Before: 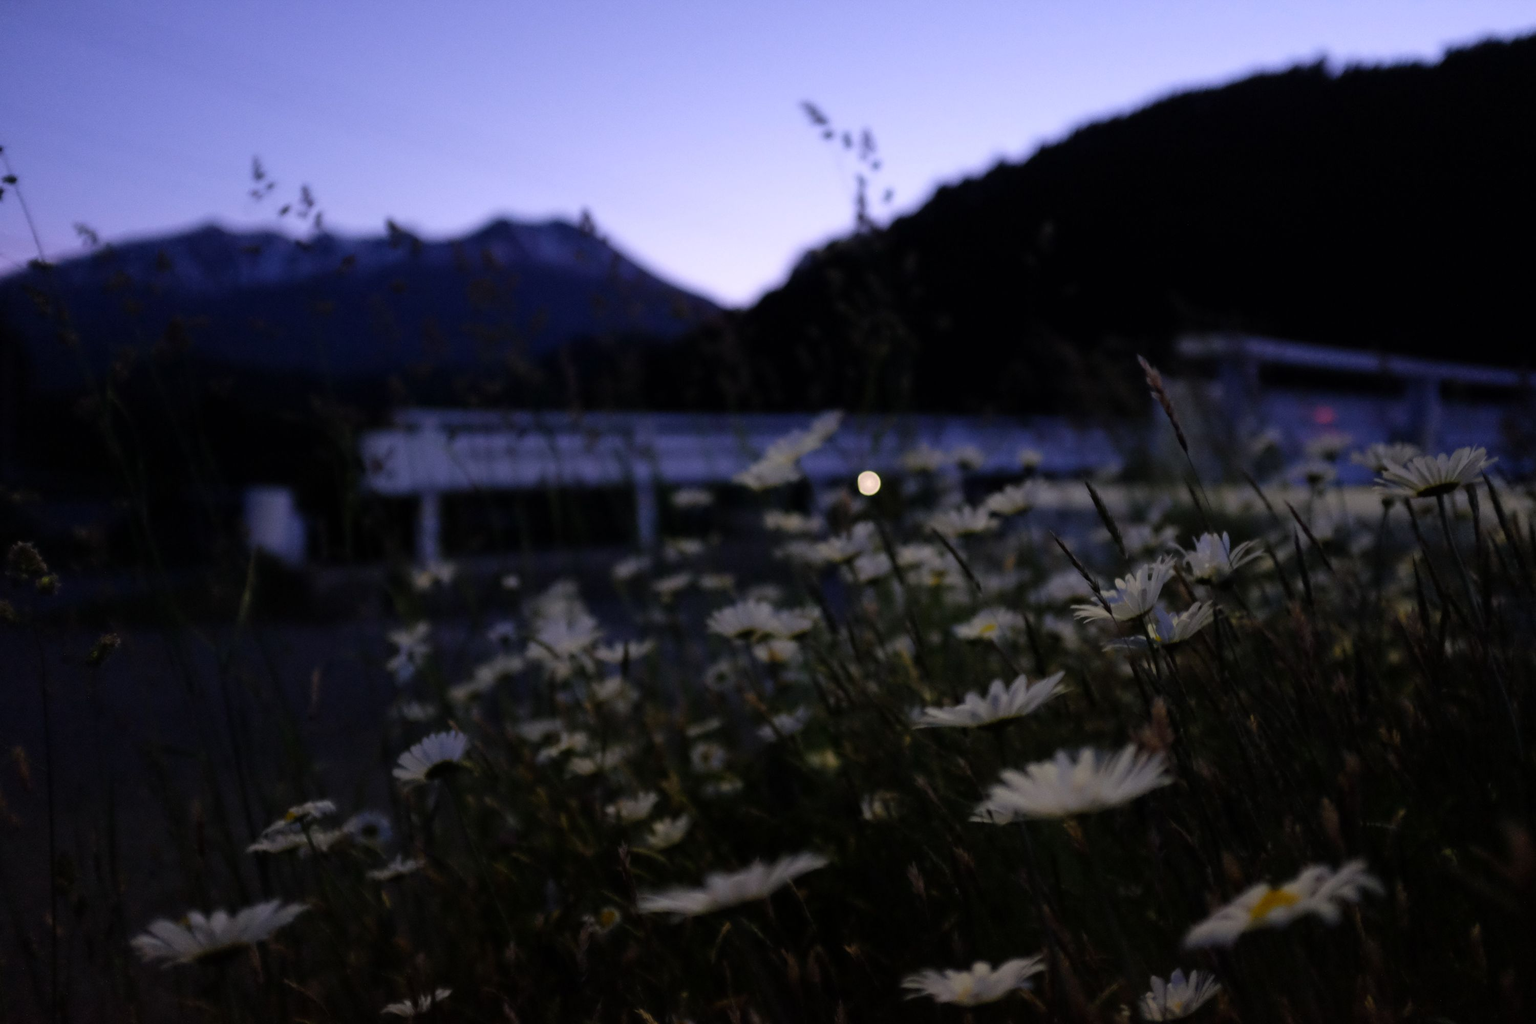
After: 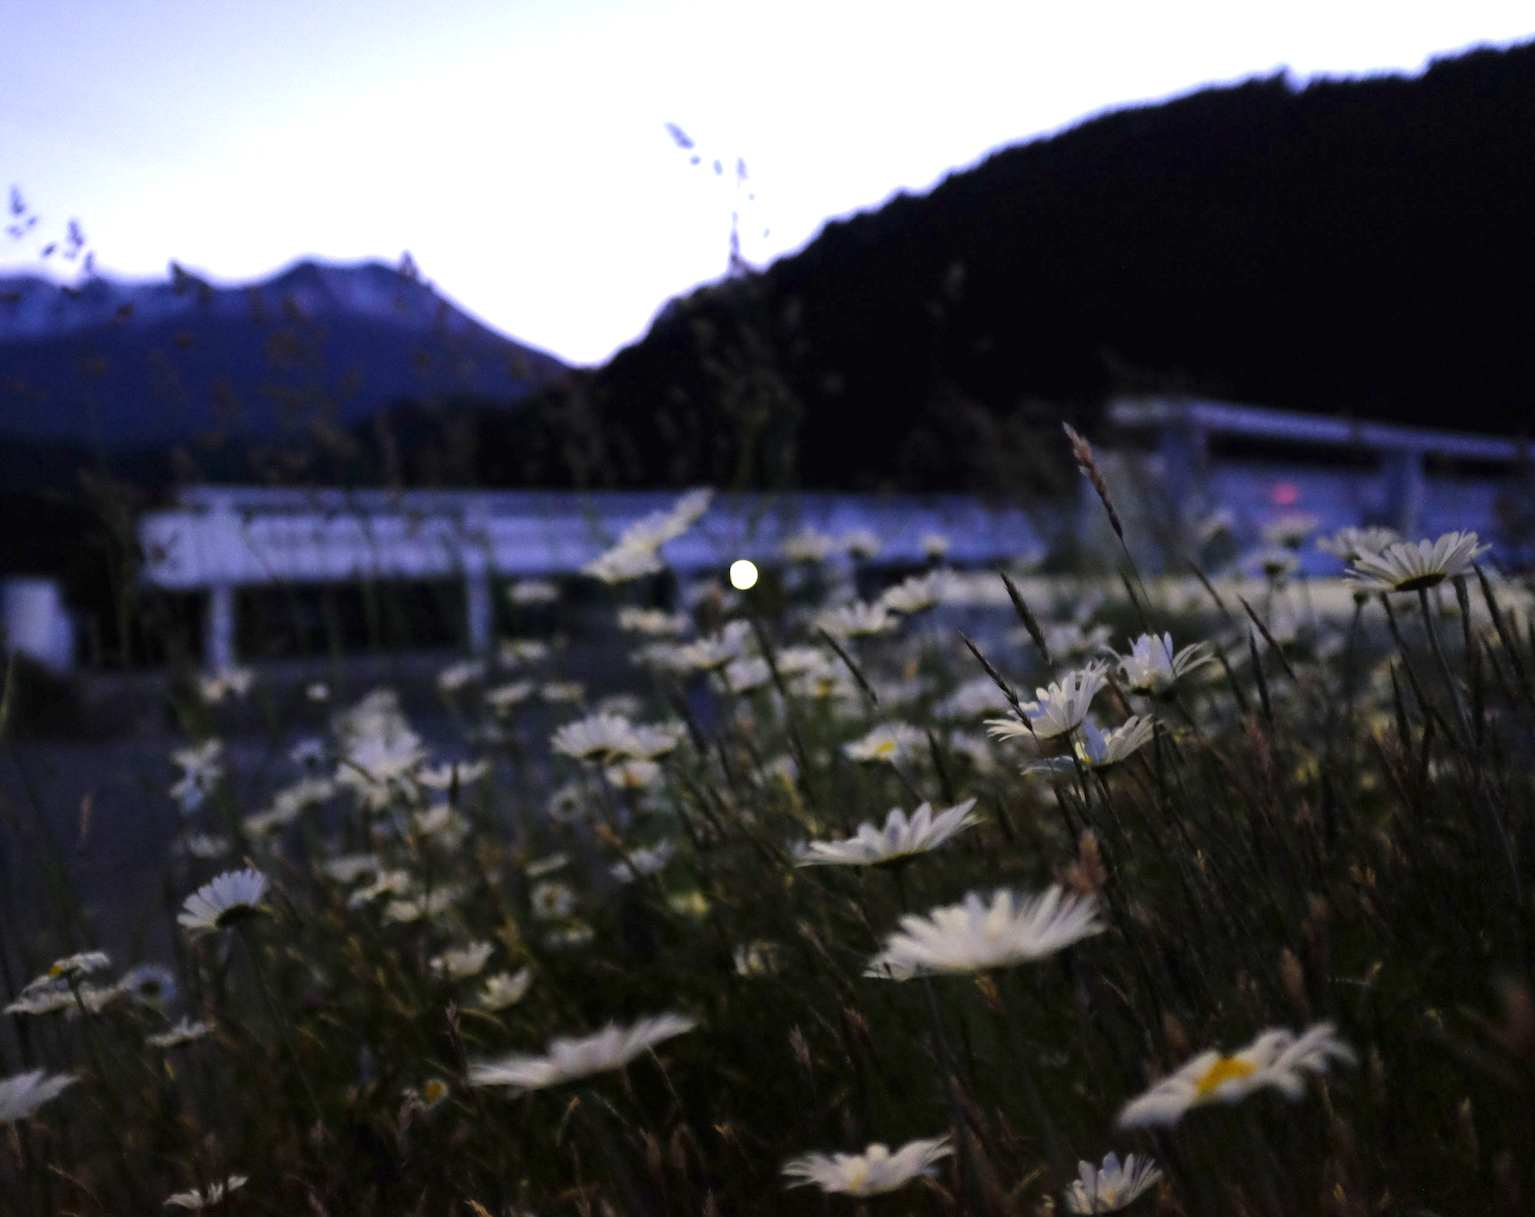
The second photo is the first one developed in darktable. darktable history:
crop: left 15.875%
exposure: black level correction 0, exposure 1.404 EV, compensate highlight preservation false
